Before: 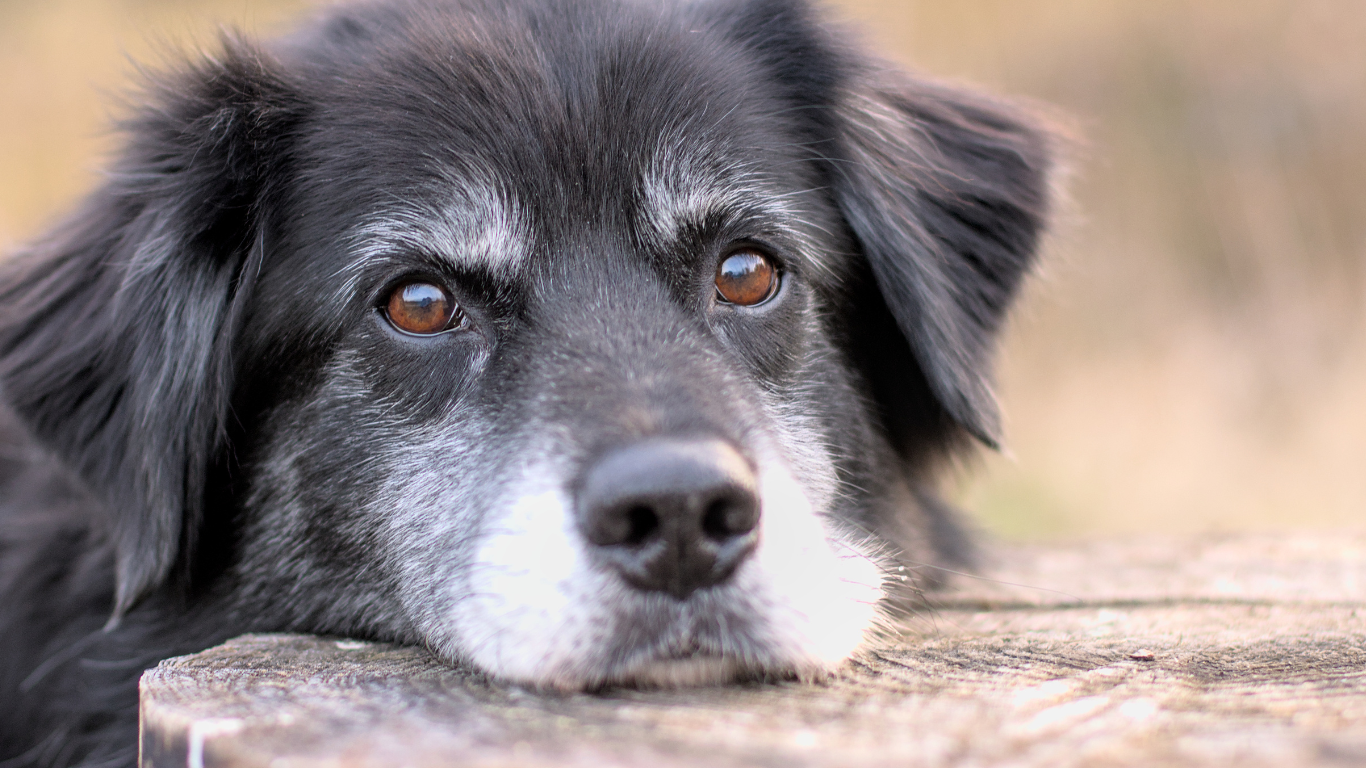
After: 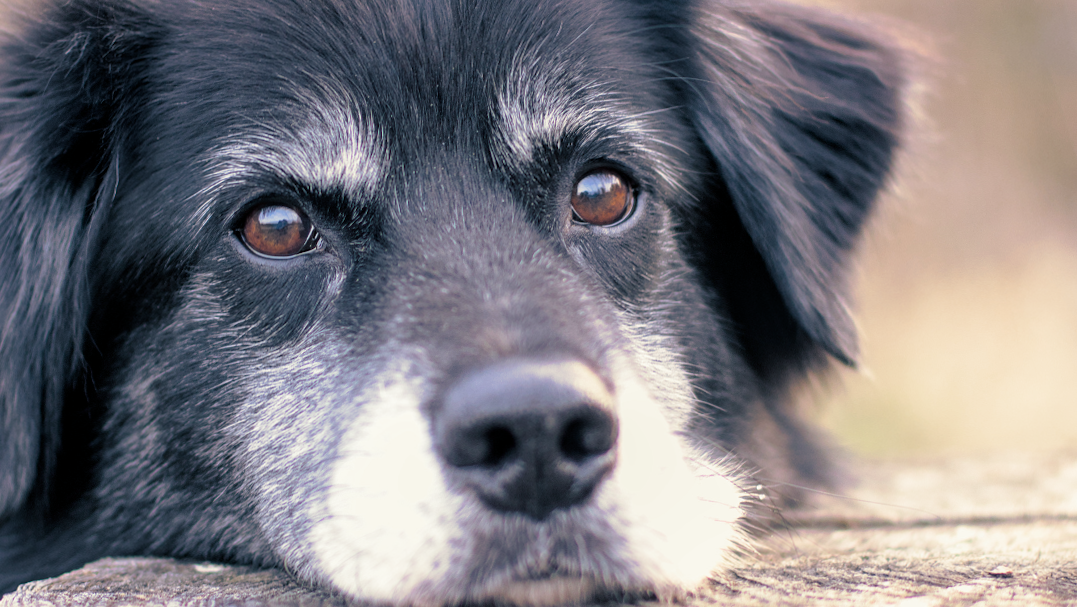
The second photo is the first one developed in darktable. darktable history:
color calibration: illuminant custom, x 0.348, y 0.366, temperature 4940.58 K
crop and rotate: left 10.071%, top 10.071%, right 10.02%, bottom 10.02%
rotate and perspective: rotation -0.45°, automatic cropping original format, crop left 0.008, crop right 0.992, crop top 0.012, crop bottom 0.988
split-toning: shadows › hue 216°, shadows › saturation 1, highlights › hue 57.6°, balance -33.4
